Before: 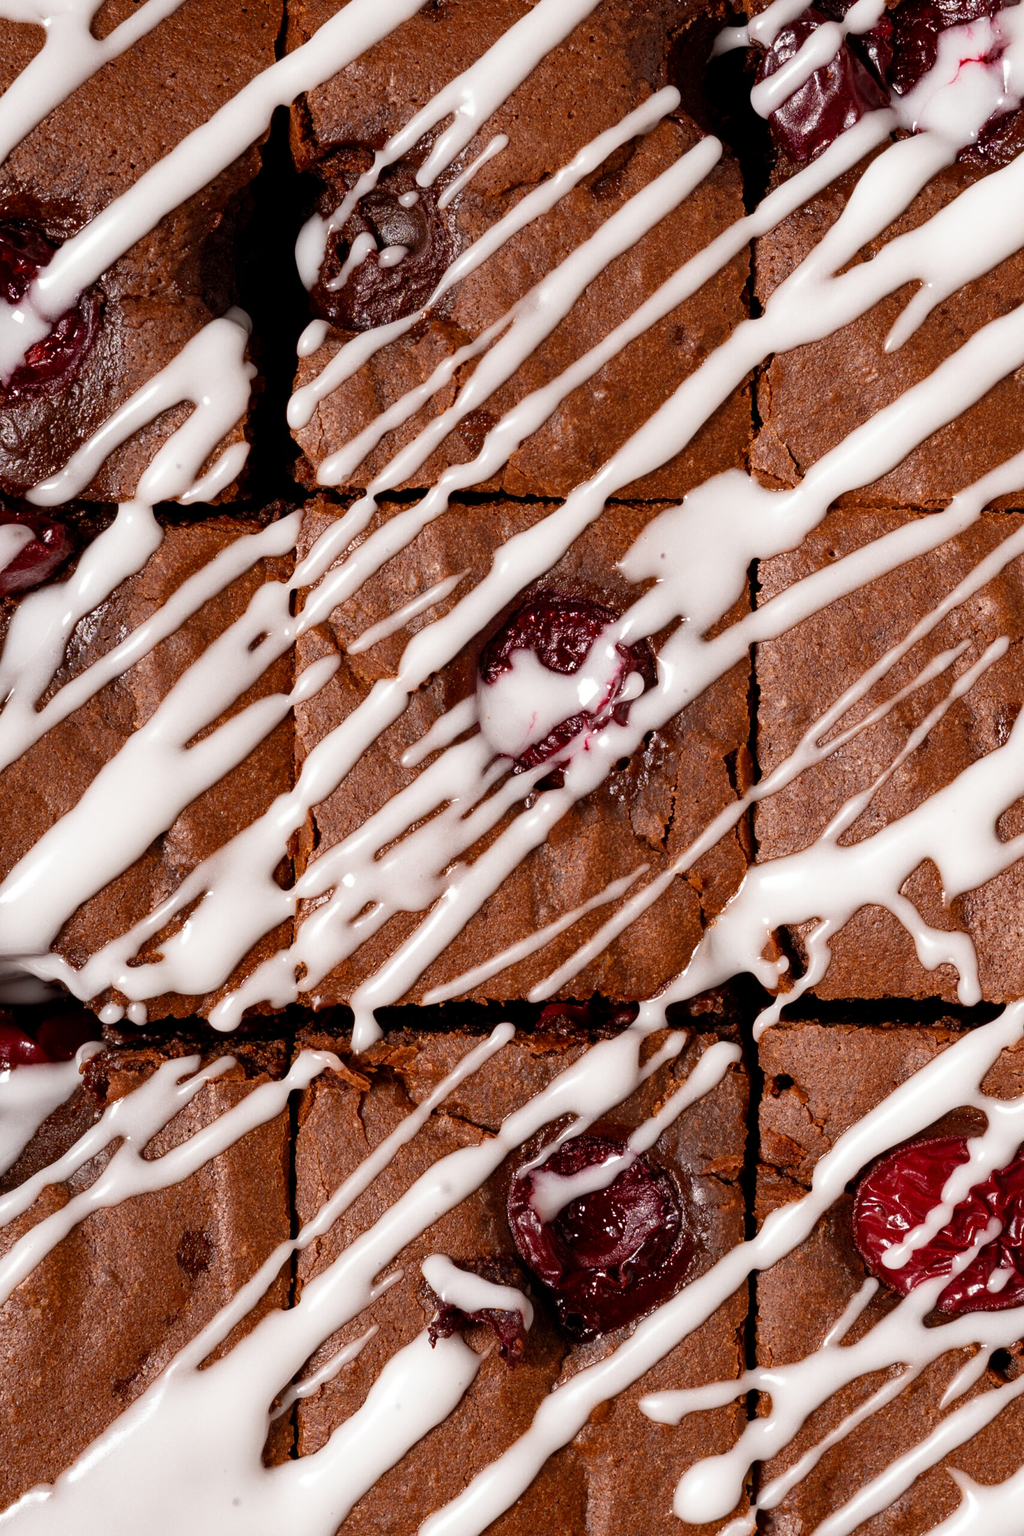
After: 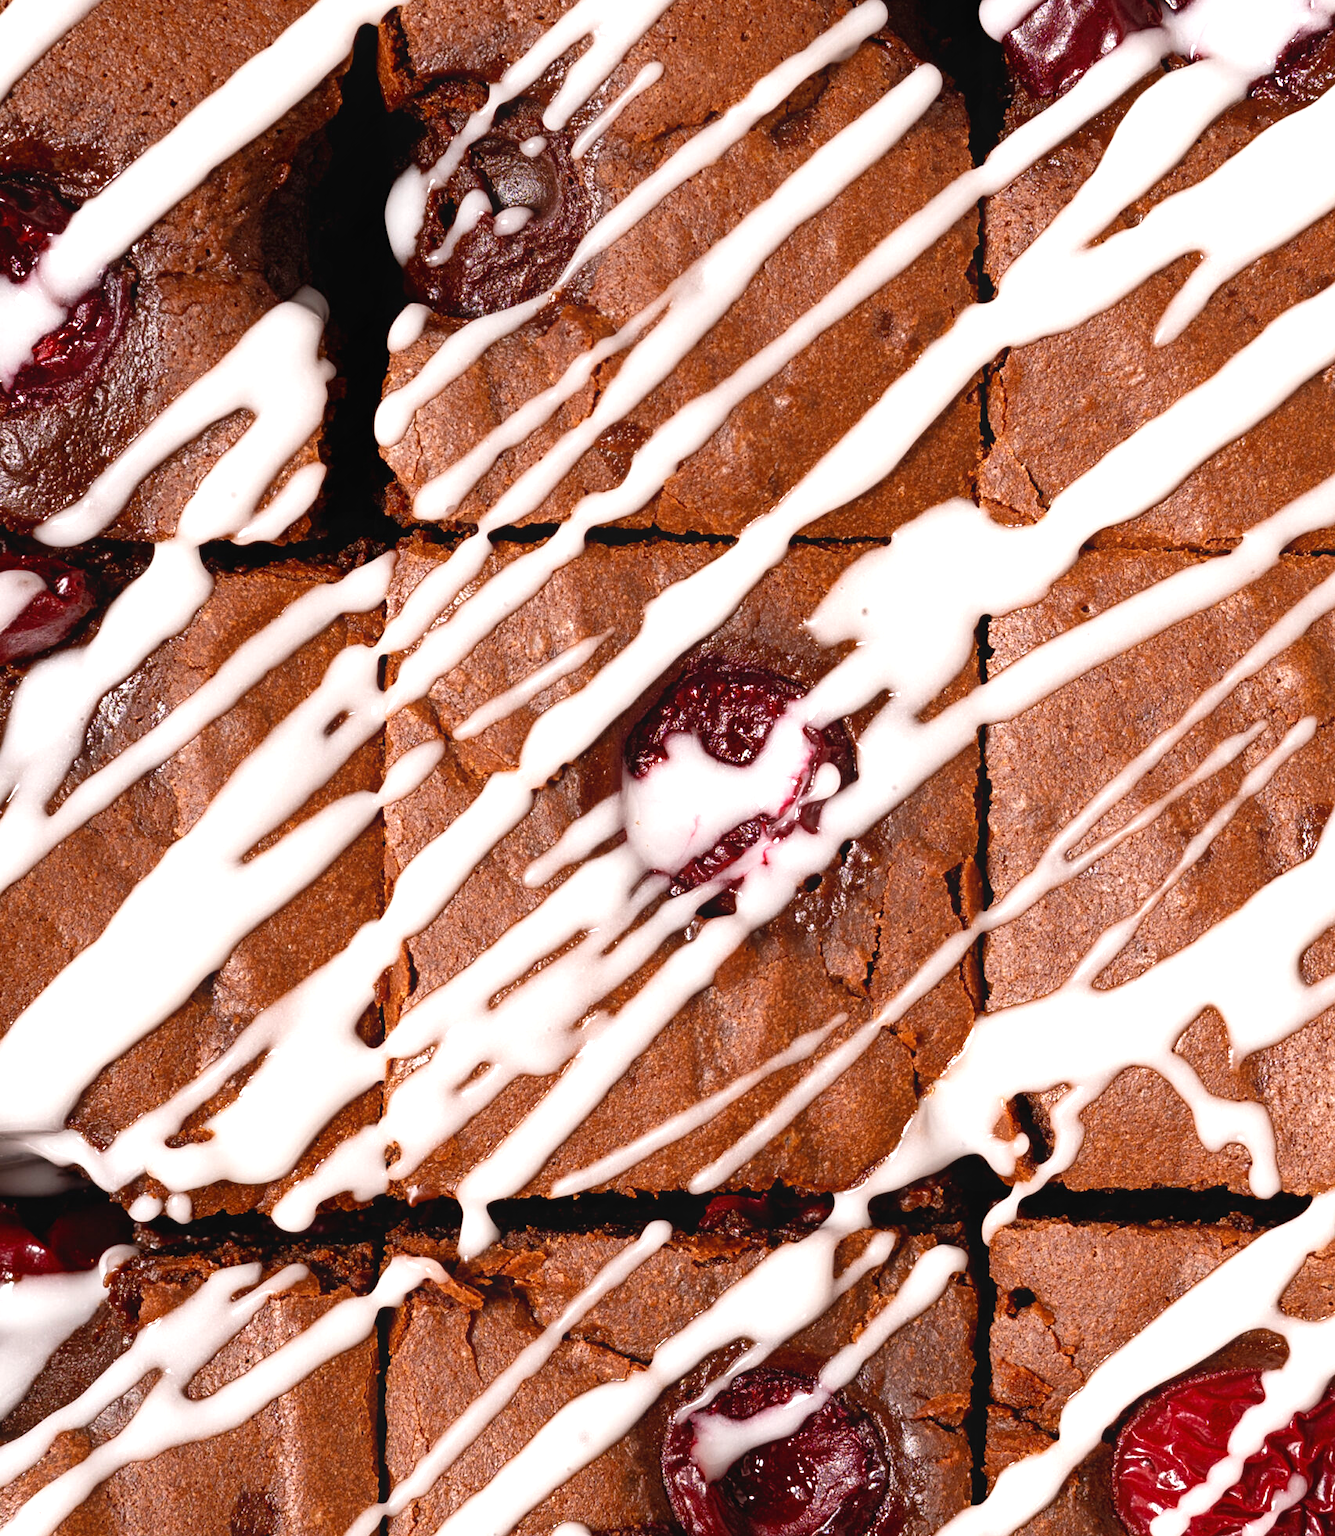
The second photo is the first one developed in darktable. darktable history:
contrast equalizer: y [[0.439, 0.44, 0.442, 0.457, 0.493, 0.498], [0.5 ×6], [0.5 ×6], [0 ×6], [0 ×6]], mix 0.59
crop: top 5.667%, bottom 17.637%
exposure: black level correction 0, exposure 0.7 EV, compensate exposure bias true, compensate highlight preservation false
